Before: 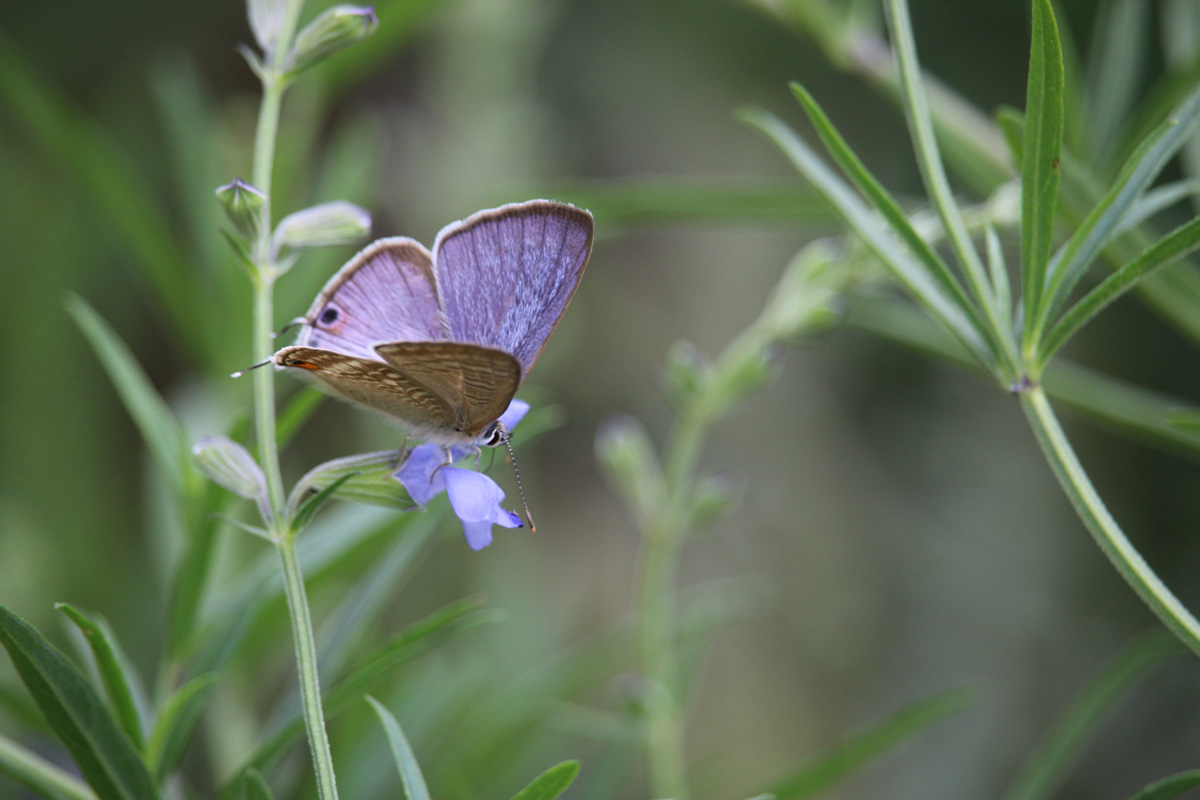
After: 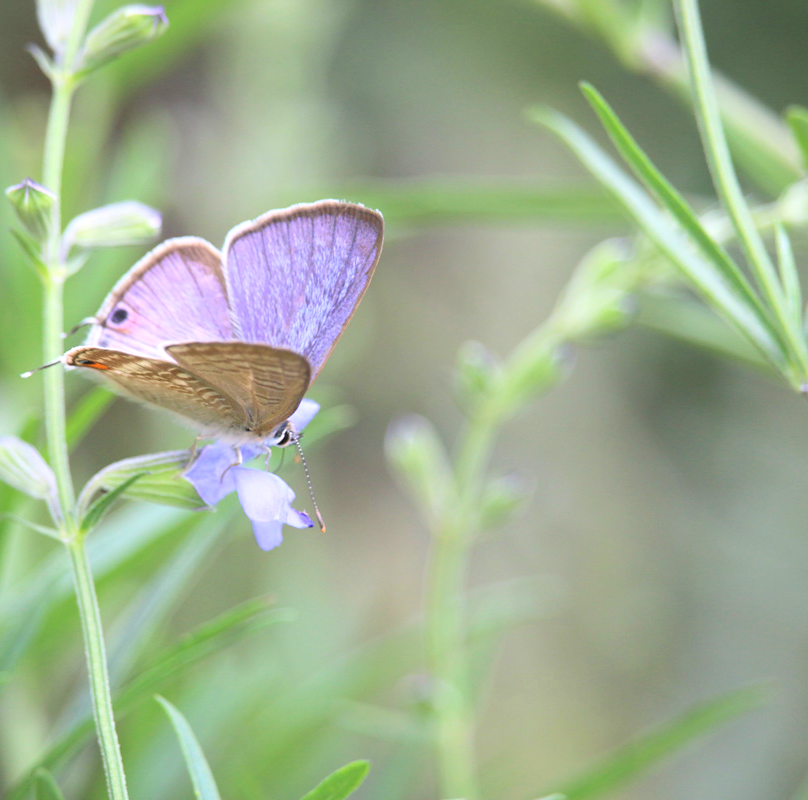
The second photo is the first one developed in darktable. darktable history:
exposure: black level correction 0.001, exposure 0.499 EV, compensate exposure bias true, compensate highlight preservation false
contrast brightness saturation: contrast 0.101, brightness 0.313, saturation 0.144
crop and rotate: left 17.579%, right 15.079%
